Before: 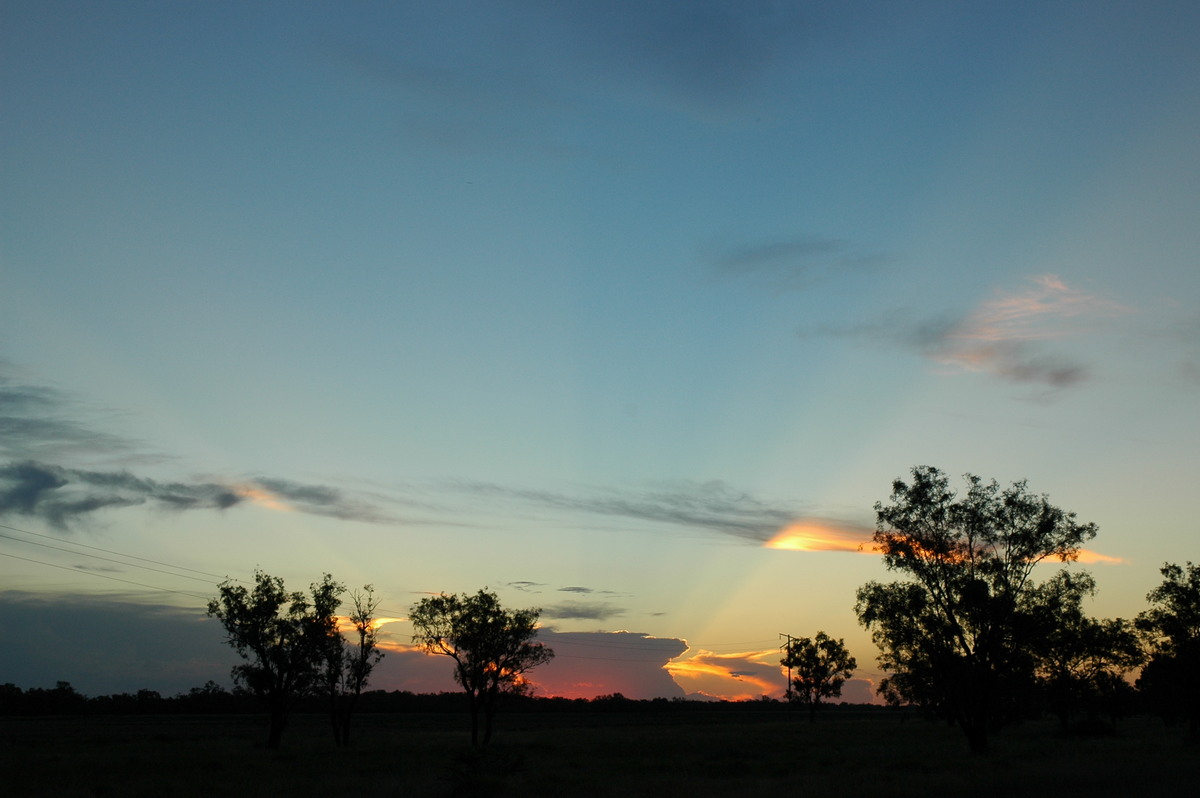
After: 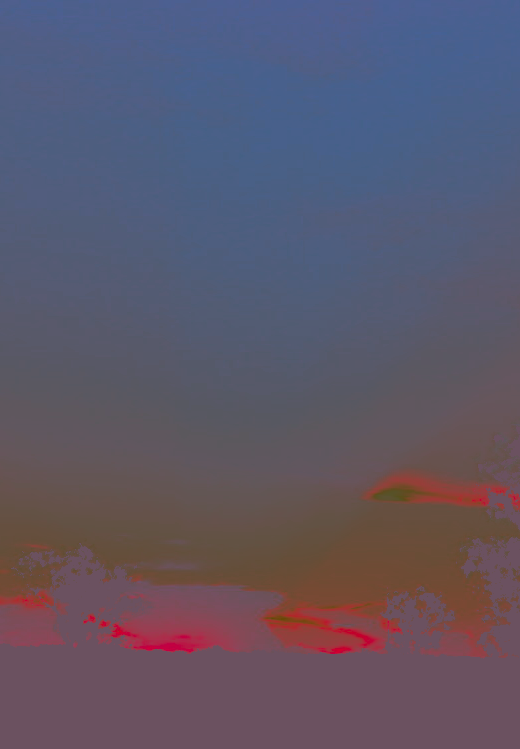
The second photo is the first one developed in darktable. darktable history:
crop: left 33.452%, top 6.025%, right 23.155%
contrast brightness saturation: contrast -0.99, brightness -0.17, saturation 0.75
split-toning: shadows › hue 316.8°, shadows › saturation 0.47, highlights › hue 201.6°, highlights › saturation 0, balance -41.97, compress 28.01%
rgb levels: preserve colors sum RGB, levels [[0.038, 0.433, 0.934], [0, 0.5, 1], [0, 0.5, 1]]
